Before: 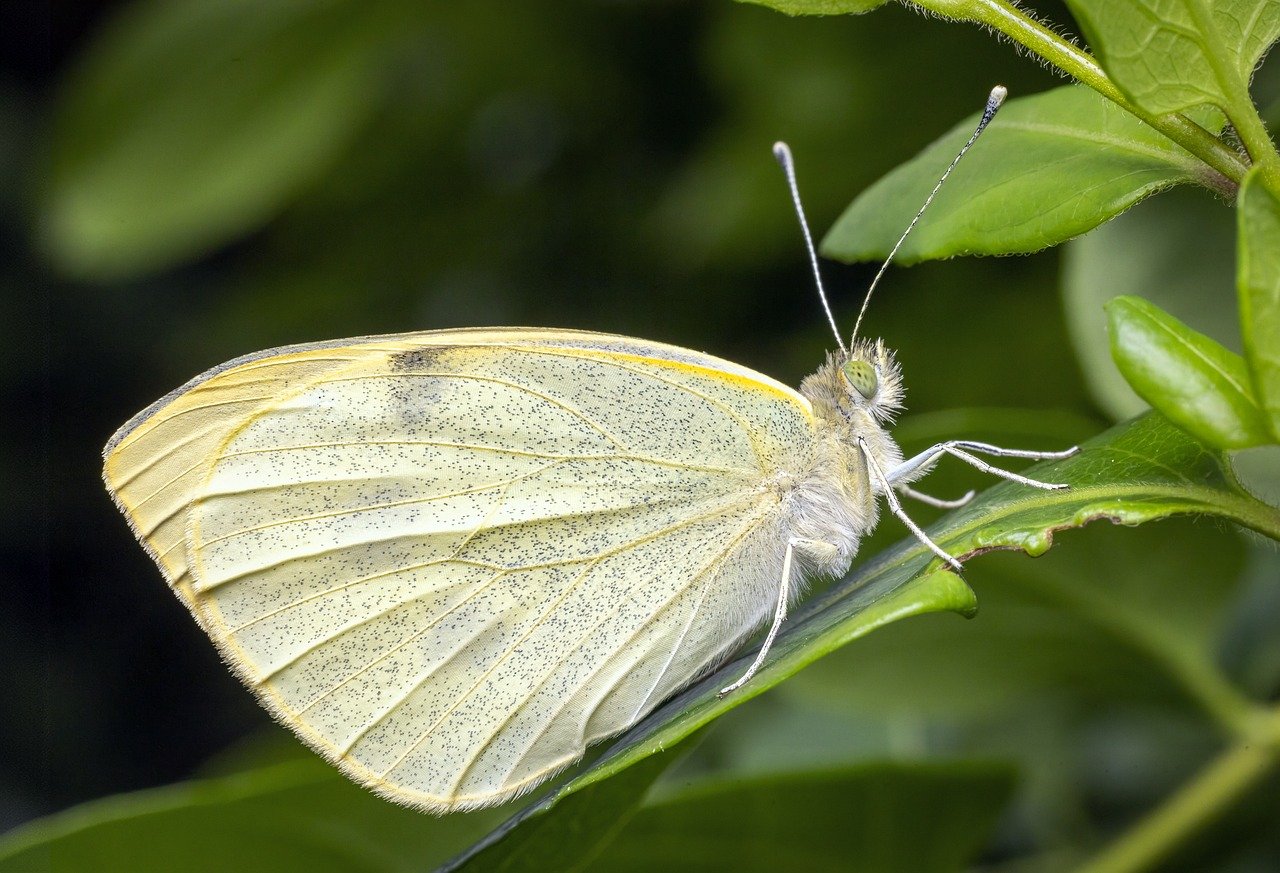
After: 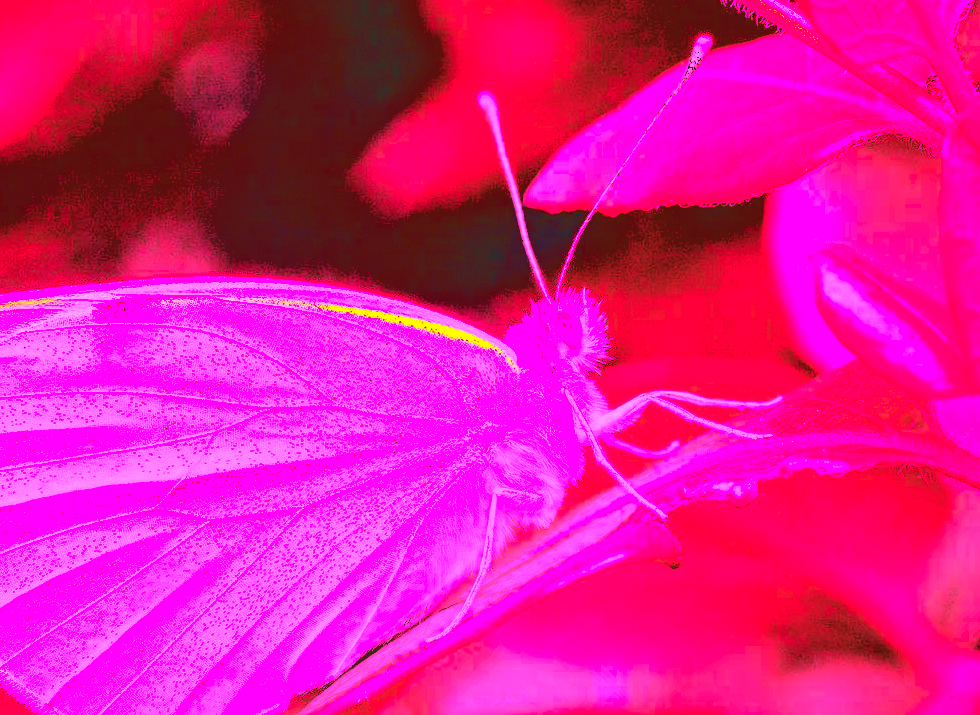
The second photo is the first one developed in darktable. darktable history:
base curve: curves: ch0 [(0.065, 0.026) (0.236, 0.358) (0.53, 0.546) (0.777, 0.841) (0.924, 0.992)], preserve colors average RGB
white balance: red 4.26, blue 1.802
color zones: curves: ch1 [(0.239, 0.552) (0.75, 0.5)]; ch2 [(0.25, 0.462) (0.749, 0.457)], mix 25.94%
crop: left 23.095%, top 5.827%, bottom 11.854%
